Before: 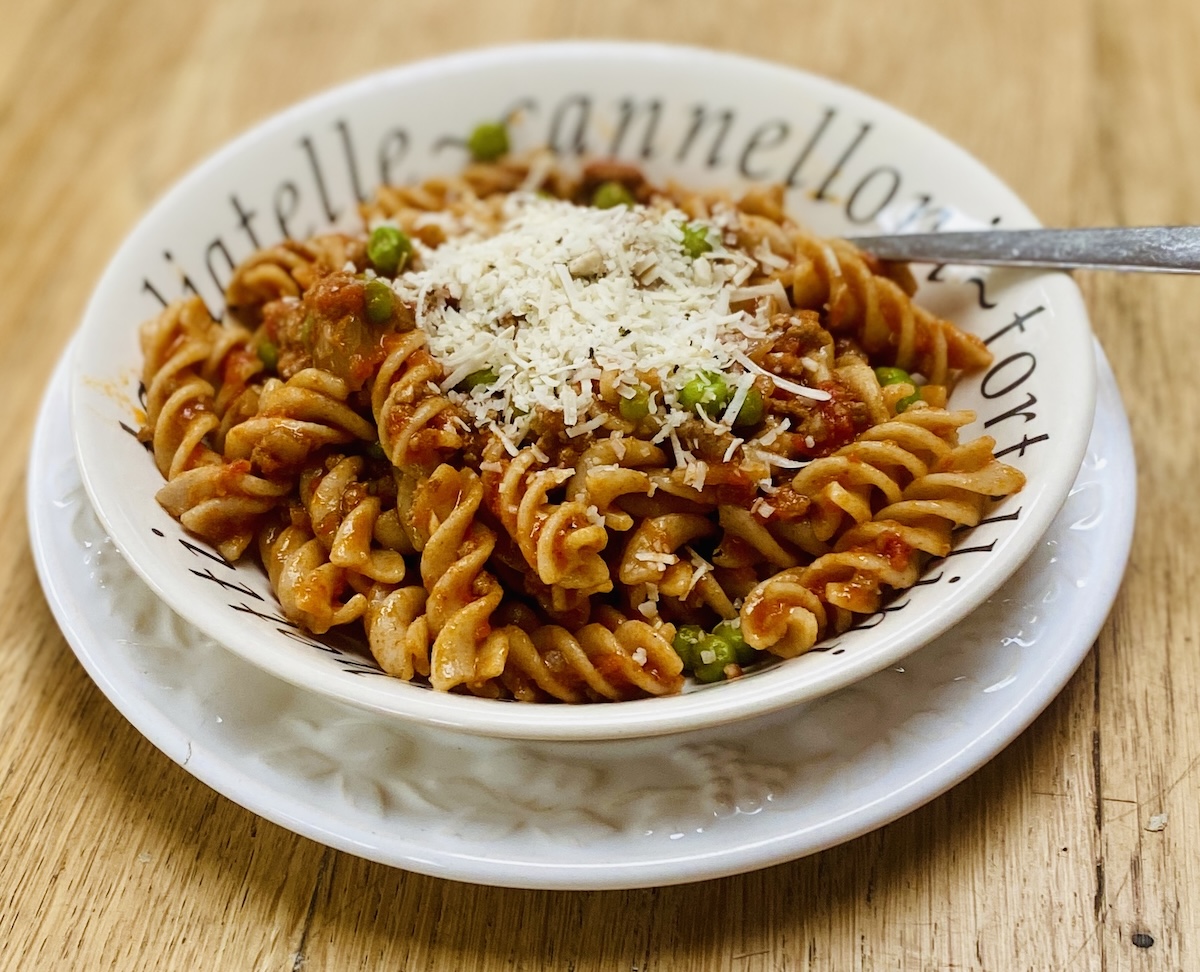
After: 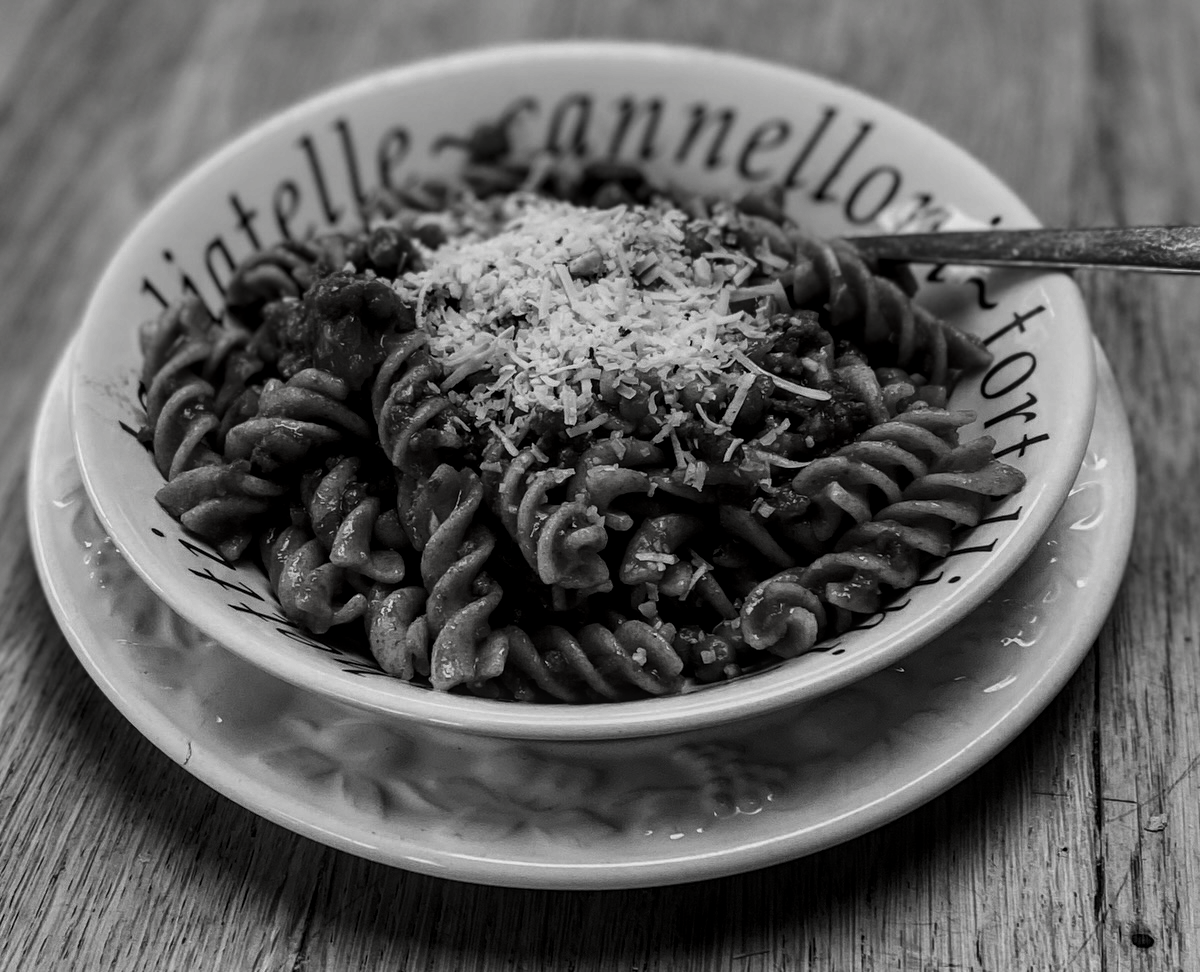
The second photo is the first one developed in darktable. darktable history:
contrast brightness saturation: contrast -0.038, brightness -0.6, saturation -0.988
local contrast: on, module defaults
